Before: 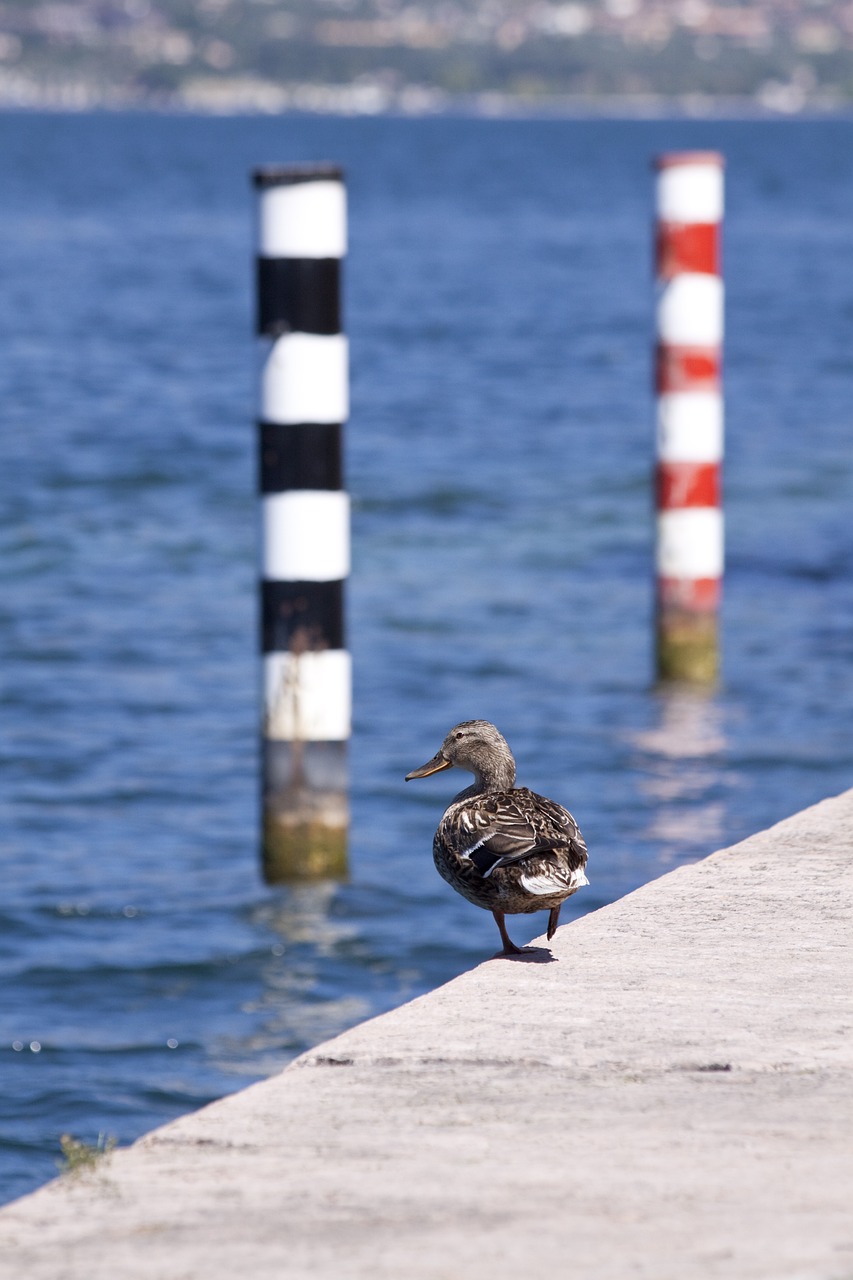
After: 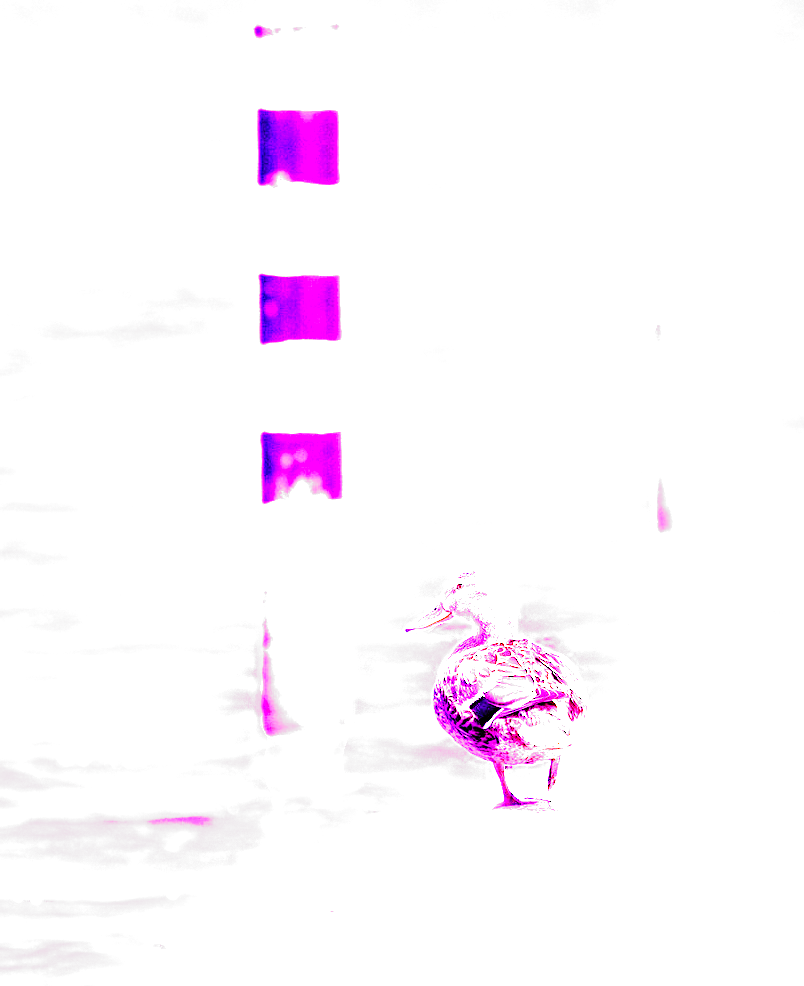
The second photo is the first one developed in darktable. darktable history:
white balance: red 8, blue 8
filmic rgb: black relative exposure -6.43 EV, white relative exposure 2.43 EV, threshold 3 EV, hardness 5.27, latitude 0.1%, contrast 1.425, highlights saturation mix 2%, preserve chrominance no, color science v5 (2021), contrast in shadows safe, contrast in highlights safe, enable highlight reconstruction true
crop and rotate: angle 0.03°, top 11.643%, right 5.651%, bottom 11.189%
